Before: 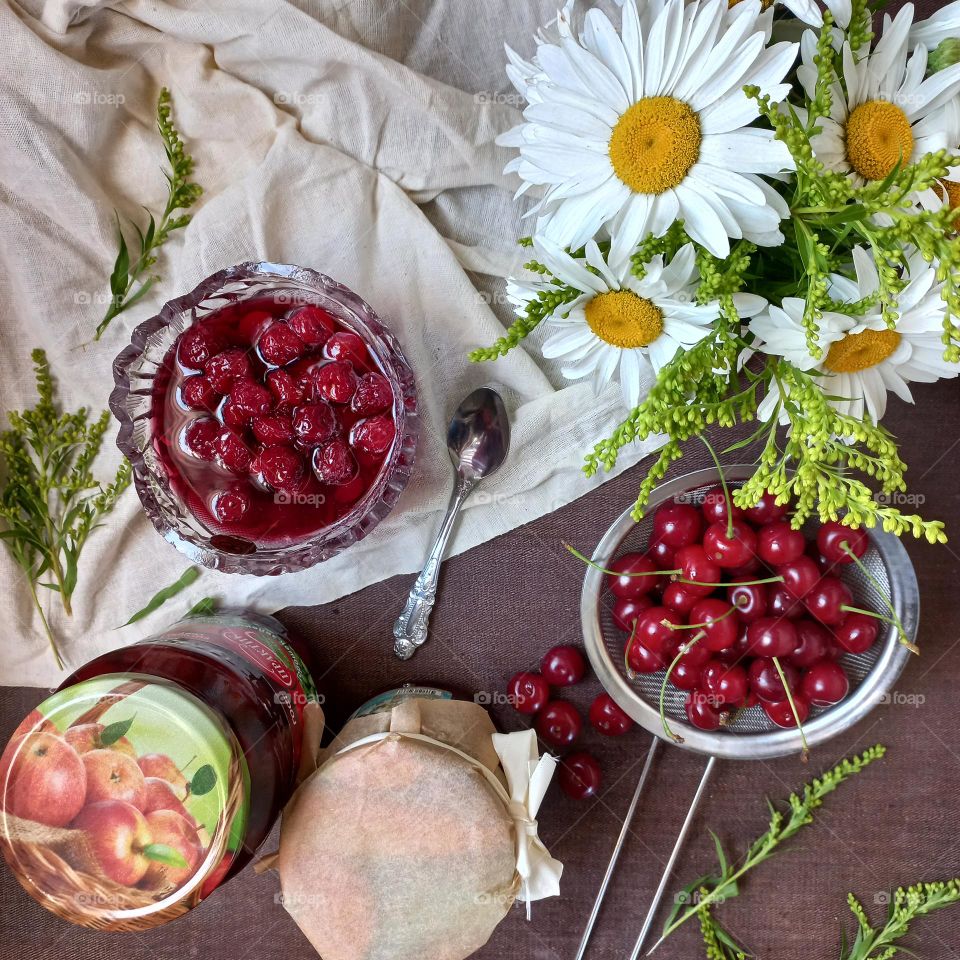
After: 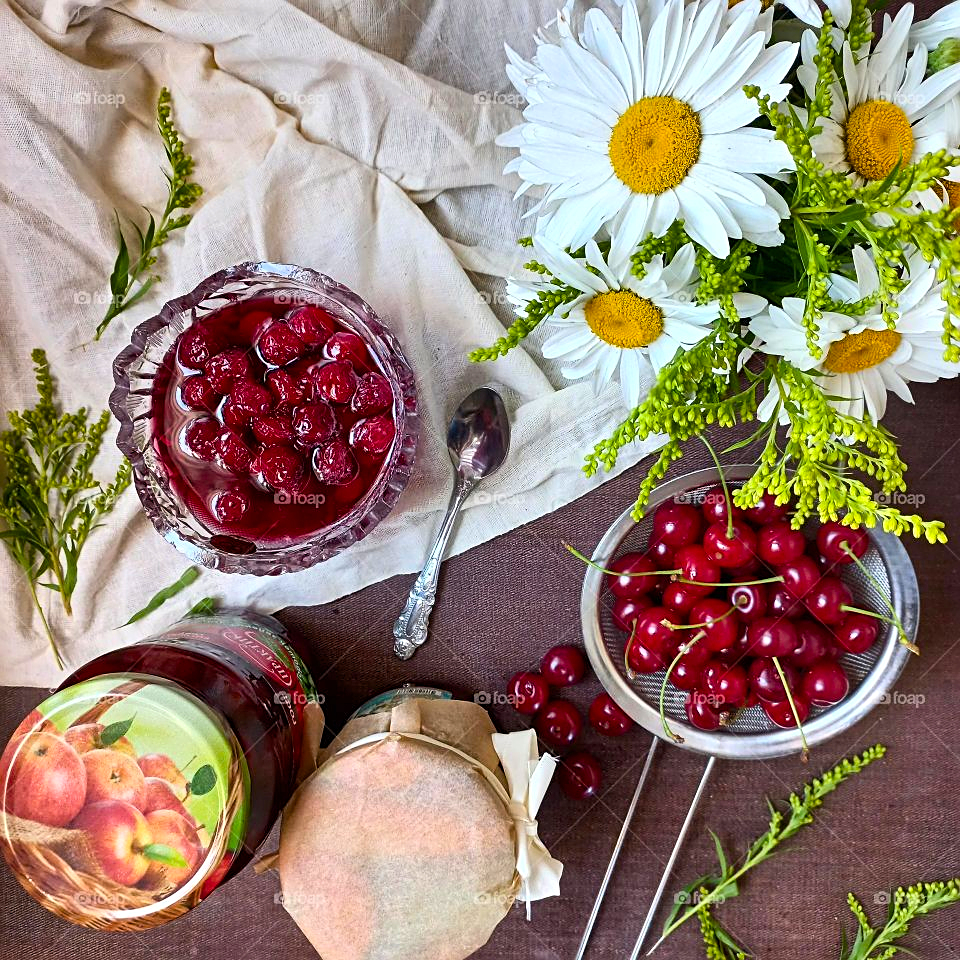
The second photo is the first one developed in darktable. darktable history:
color balance rgb: perceptual saturation grading › global saturation 25%, global vibrance 20%
tone equalizer: on, module defaults
contrast brightness saturation: contrast 0.15, brightness 0.05
sharpen: on, module defaults
